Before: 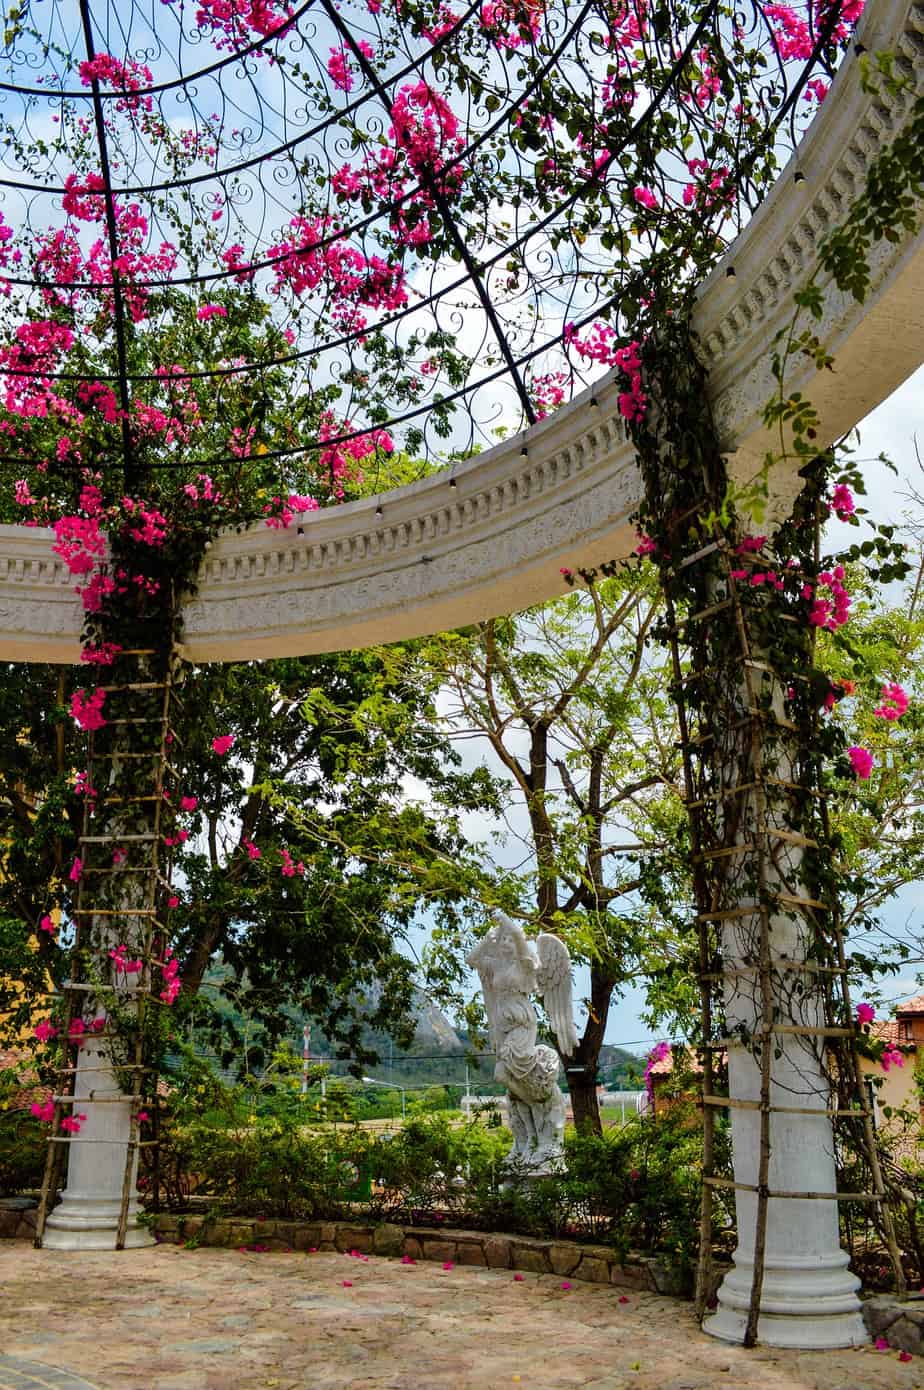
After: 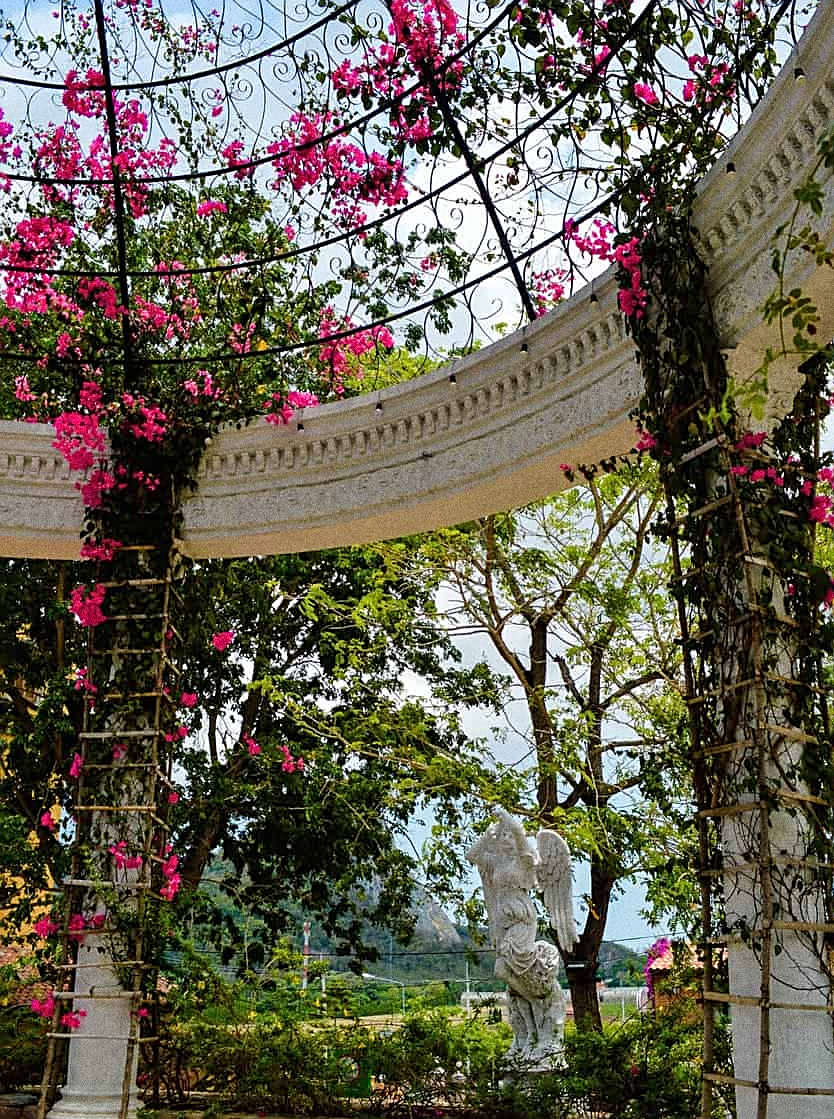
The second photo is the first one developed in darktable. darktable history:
sharpen: on, module defaults
grain: coarseness 0.09 ISO, strength 40%
crop: top 7.49%, right 9.717%, bottom 11.943%
